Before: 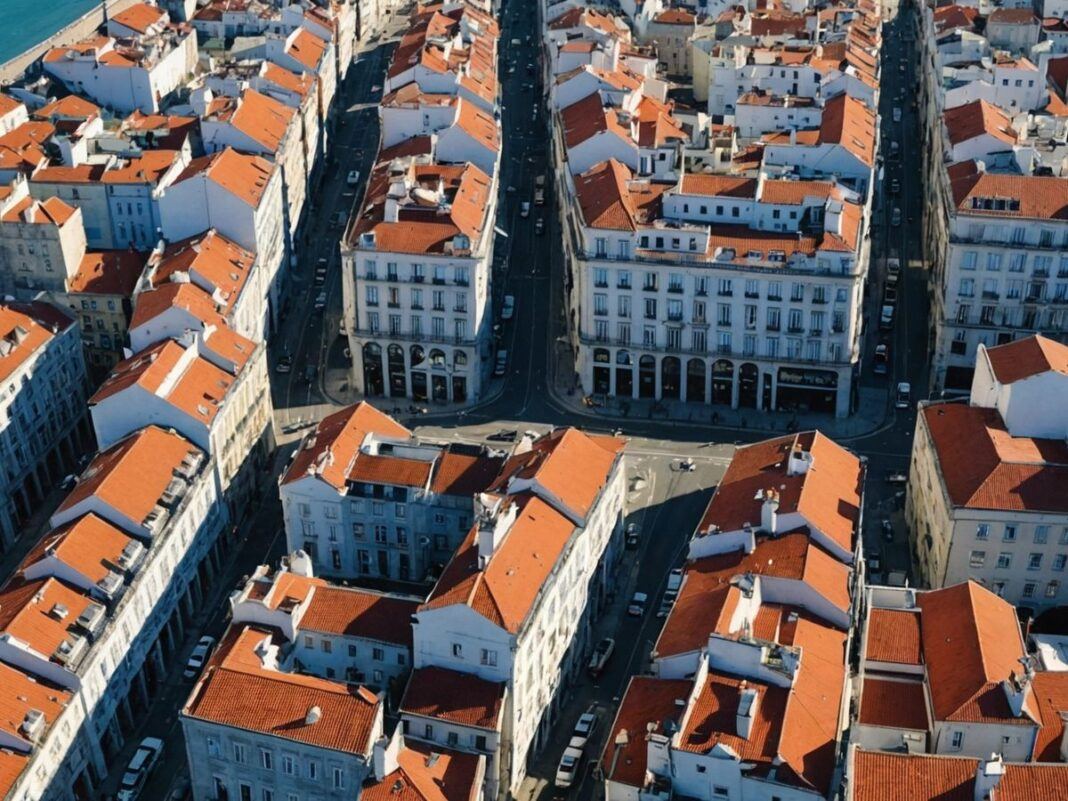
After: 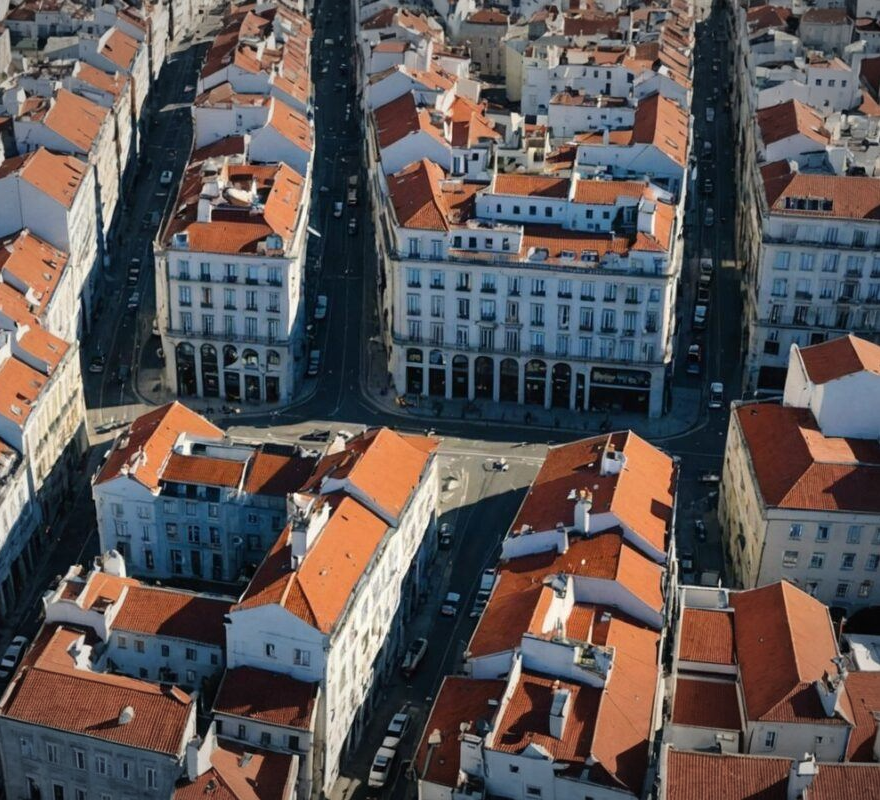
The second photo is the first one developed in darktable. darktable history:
vignetting: fall-off radius 100%, width/height ratio 1.337
crop: left 17.582%, bottom 0.031%
